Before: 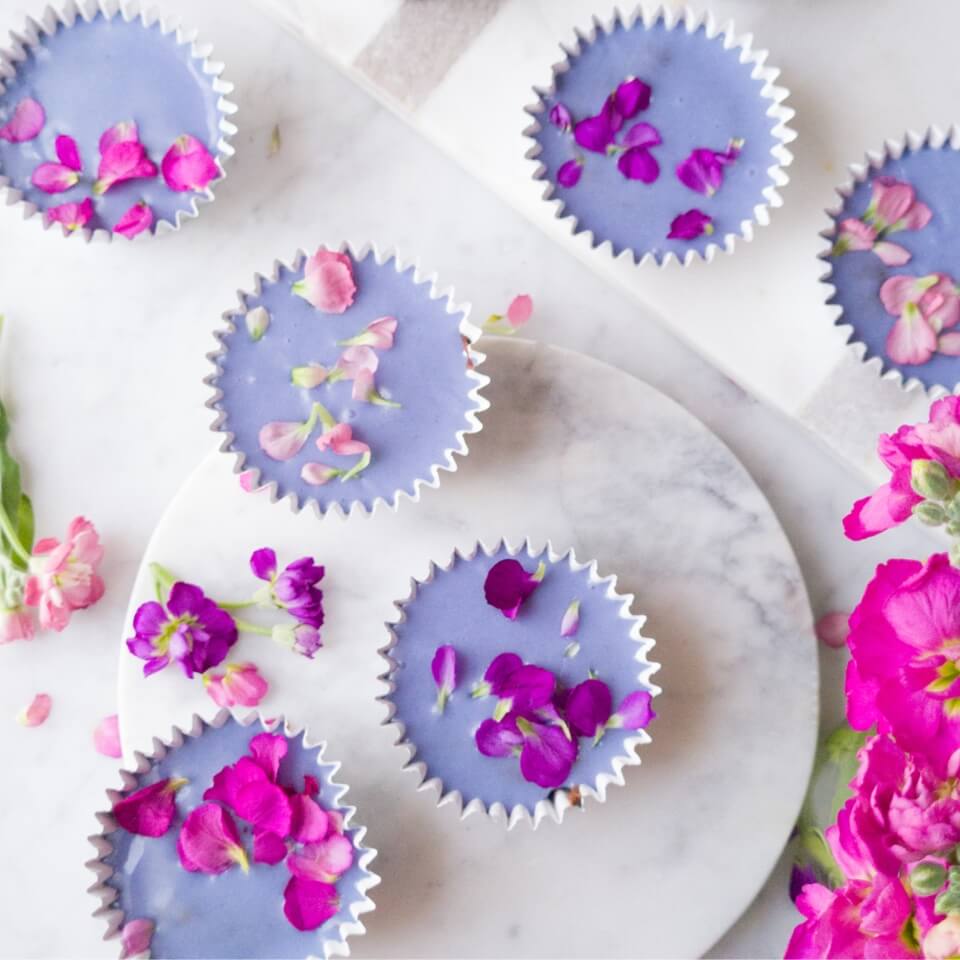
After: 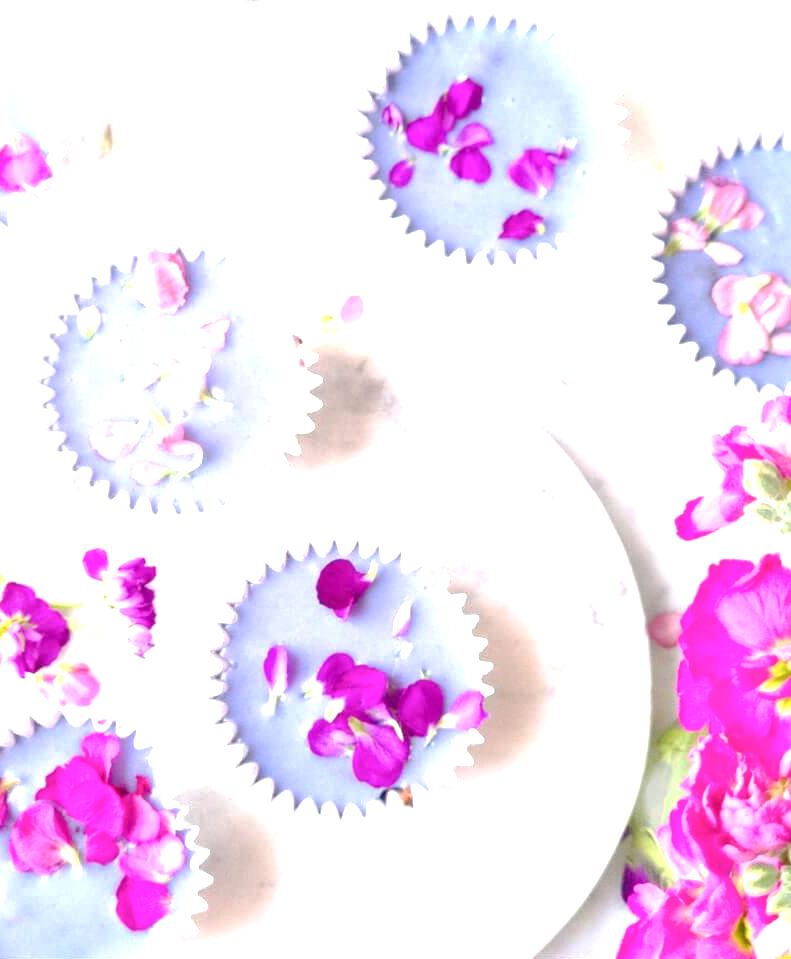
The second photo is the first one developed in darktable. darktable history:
crop: left 17.582%, bottom 0.049%
exposure: black level correction 0, exposure 1.331 EV, compensate exposure bias true, compensate highlight preservation false
local contrast: mode bilateral grid, contrast 20, coarseness 50, detail 119%, midtone range 0.2
base curve: curves: ch0 [(0, 0) (0.262, 0.32) (0.722, 0.705) (1, 1)], preserve colors none
